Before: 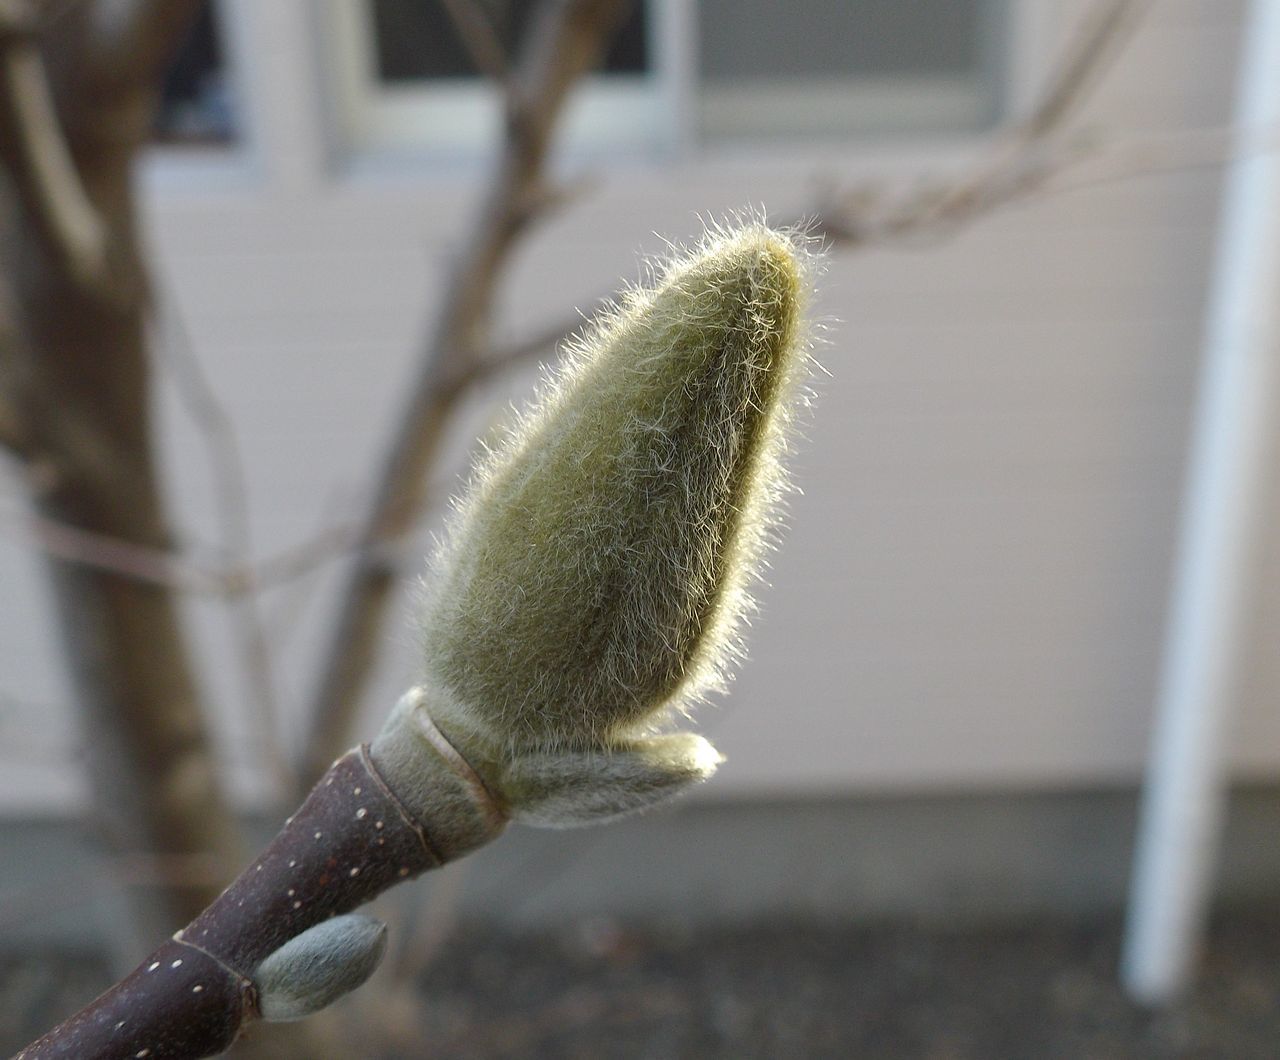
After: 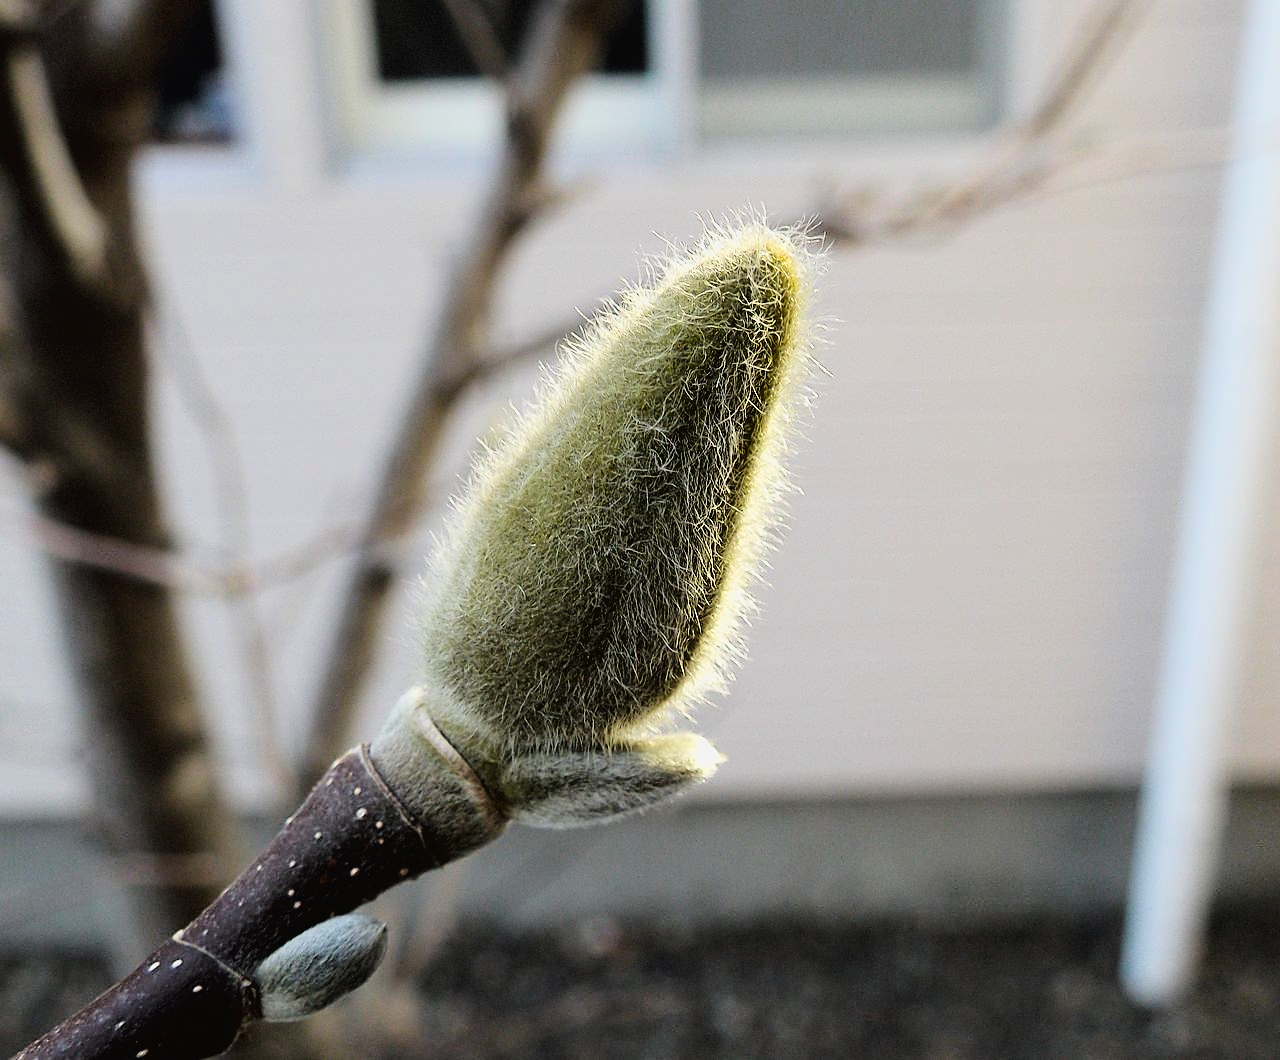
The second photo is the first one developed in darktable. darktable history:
filmic rgb: middle gray luminance 29.07%, black relative exposure -10.26 EV, white relative exposure 5.51 EV, target black luminance 0%, hardness 3.91, latitude 2.52%, contrast 1.126, highlights saturation mix 4.2%, shadows ↔ highlights balance 15.7%
sharpen: on, module defaults
color balance rgb: perceptual saturation grading › global saturation 19.567%
tone curve: curves: ch0 [(0, 0.016) (0.11, 0.039) (0.259, 0.235) (0.383, 0.437) (0.499, 0.597) (0.733, 0.867) (0.843, 0.948) (1, 1)]
